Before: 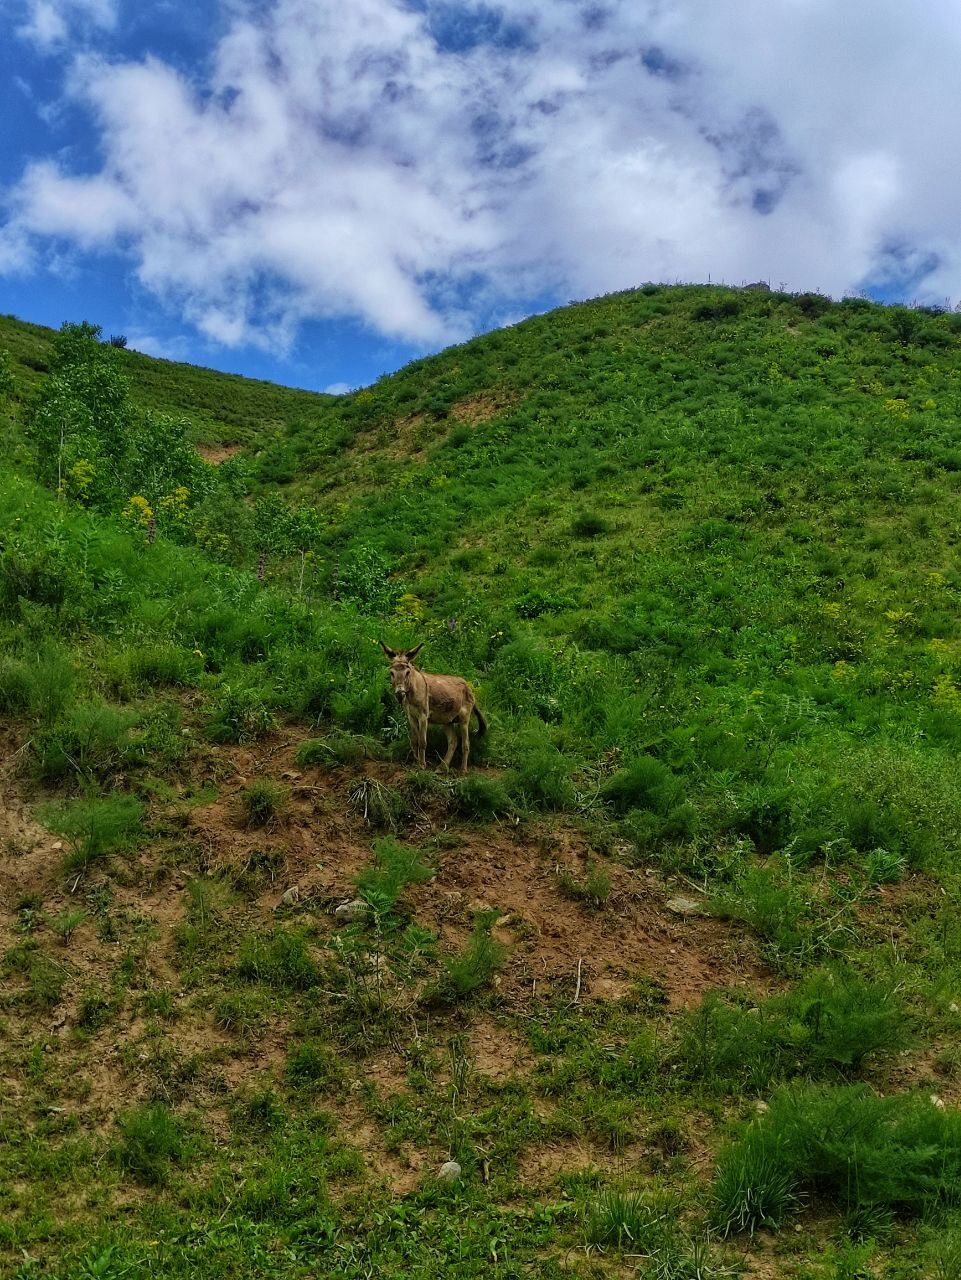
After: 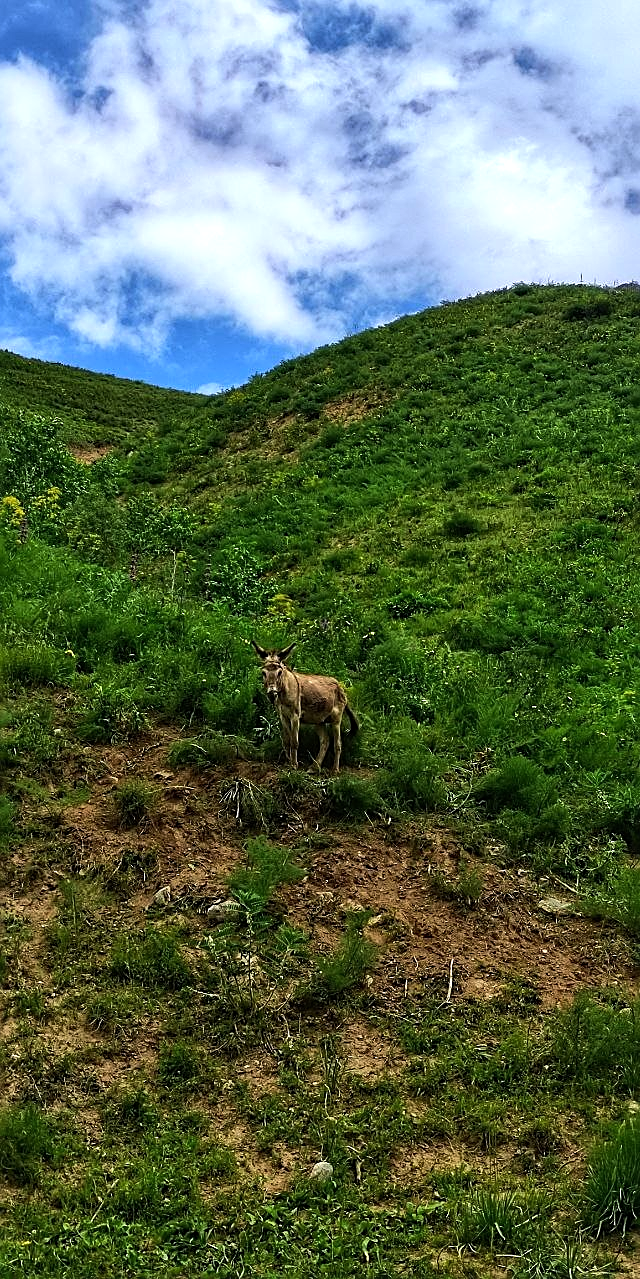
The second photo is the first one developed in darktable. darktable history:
crop and rotate: left 13.375%, right 20.025%
sharpen: on, module defaults
tone equalizer: -8 EV -0.778 EV, -7 EV -0.71 EV, -6 EV -0.589 EV, -5 EV -0.365 EV, -3 EV 0.404 EV, -2 EV 0.6 EV, -1 EV 0.69 EV, +0 EV 0.721 EV, edges refinement/feathering 500, mask exposure compensation -1.57 EV, preserve details no
